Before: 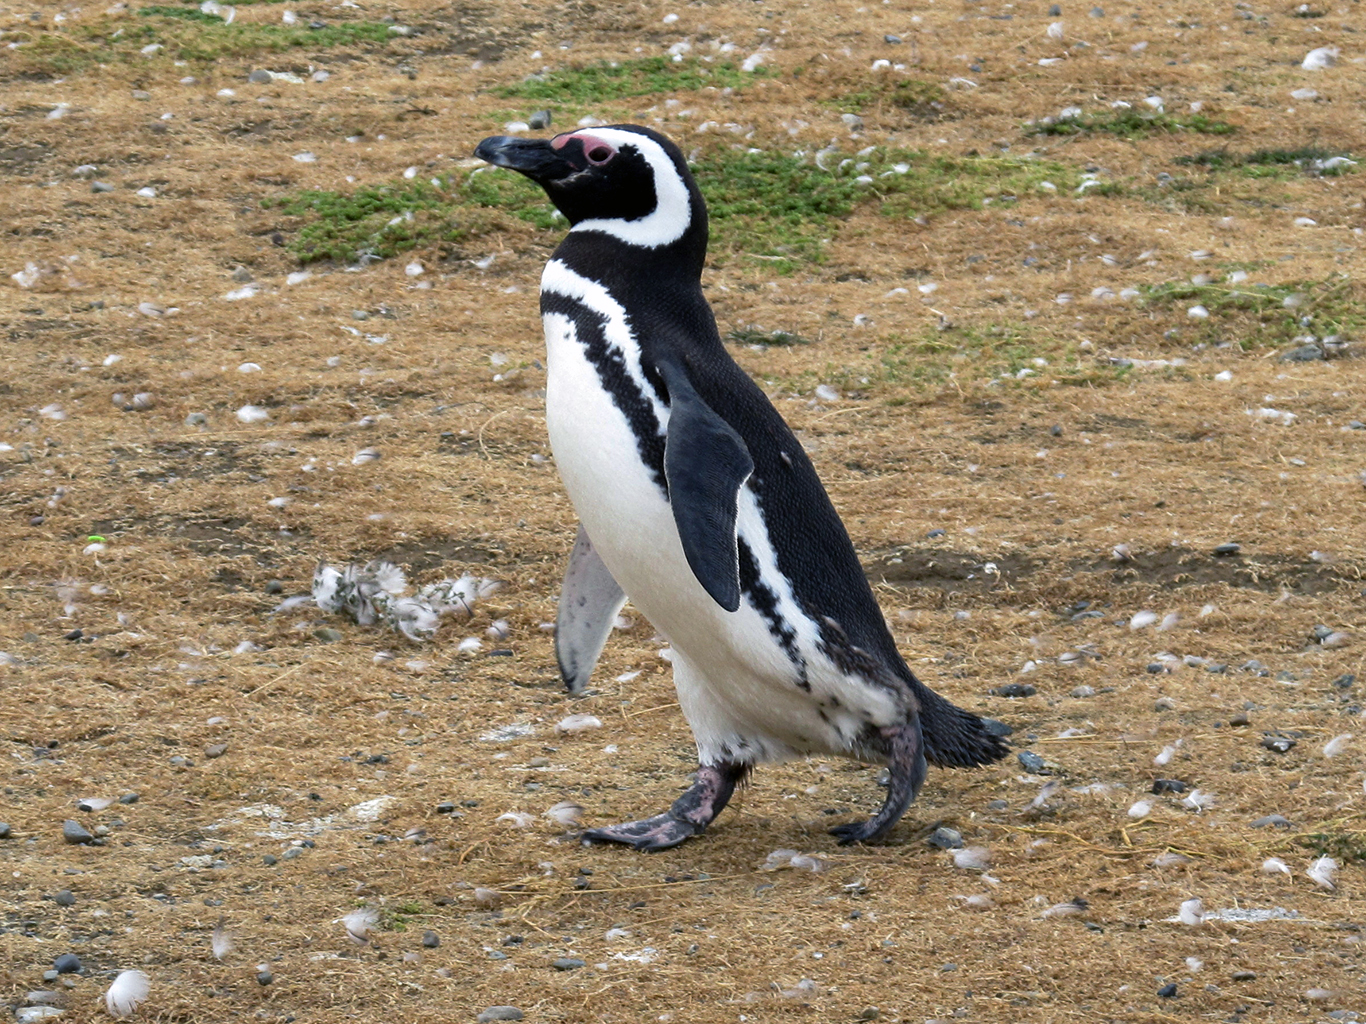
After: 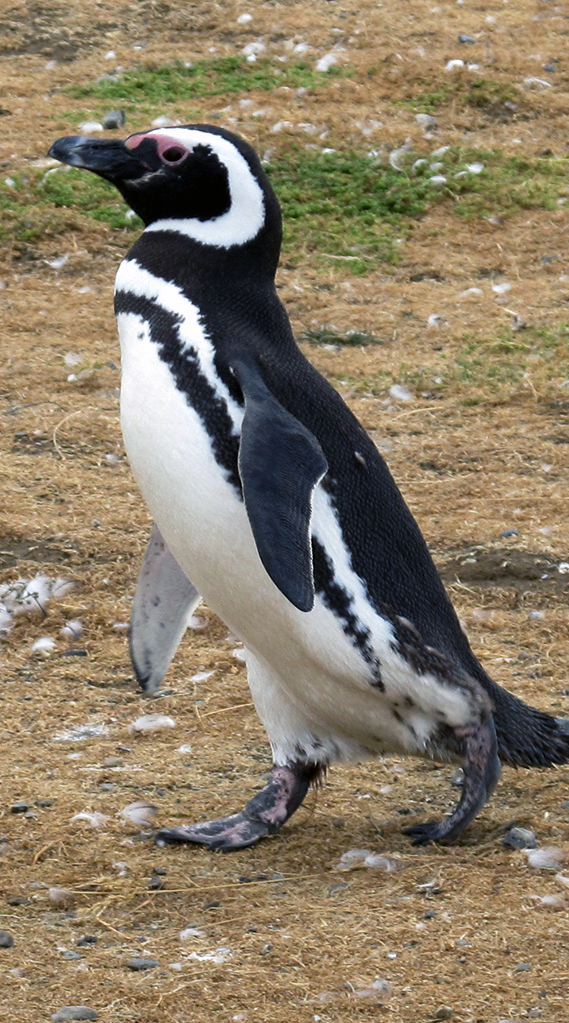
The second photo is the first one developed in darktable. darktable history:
fill light: on, module defaults
crop: left 31.229%, right 27.105%
